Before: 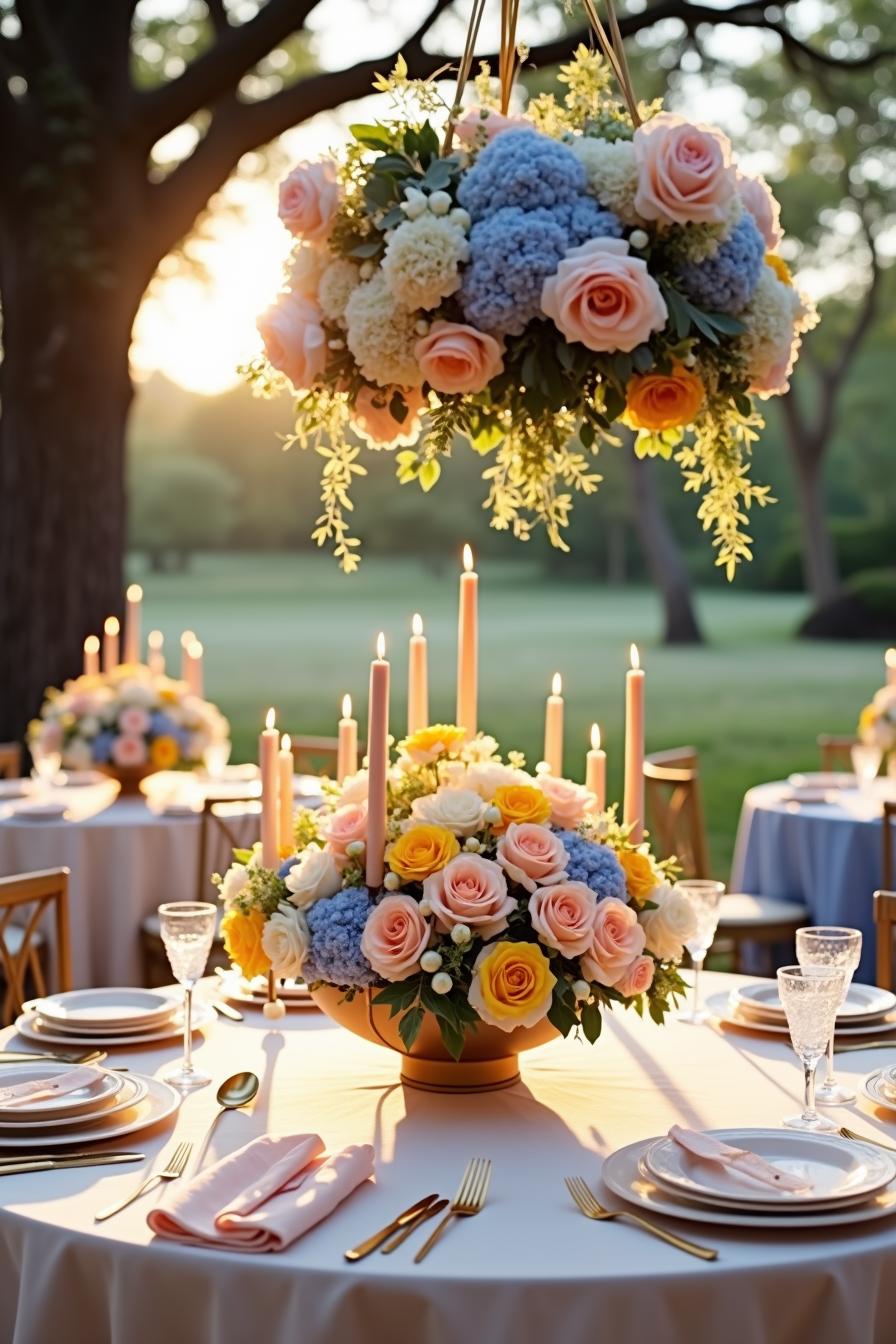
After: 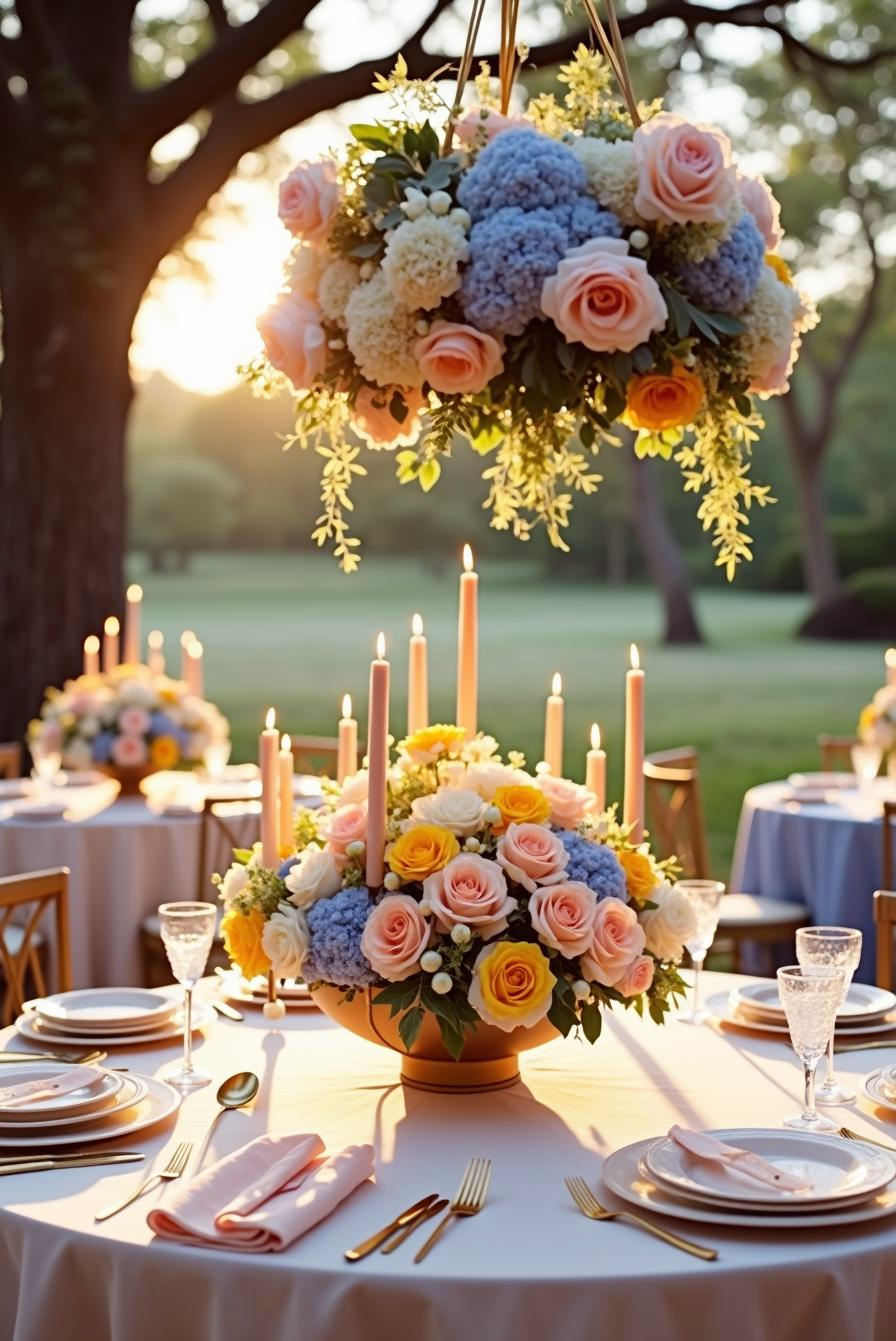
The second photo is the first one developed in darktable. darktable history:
crop: top 0.05%, bottom 0.098%
color balance: mode lift, gamma, gain (sRGB), lift [1, 1.049, 1, 1]
